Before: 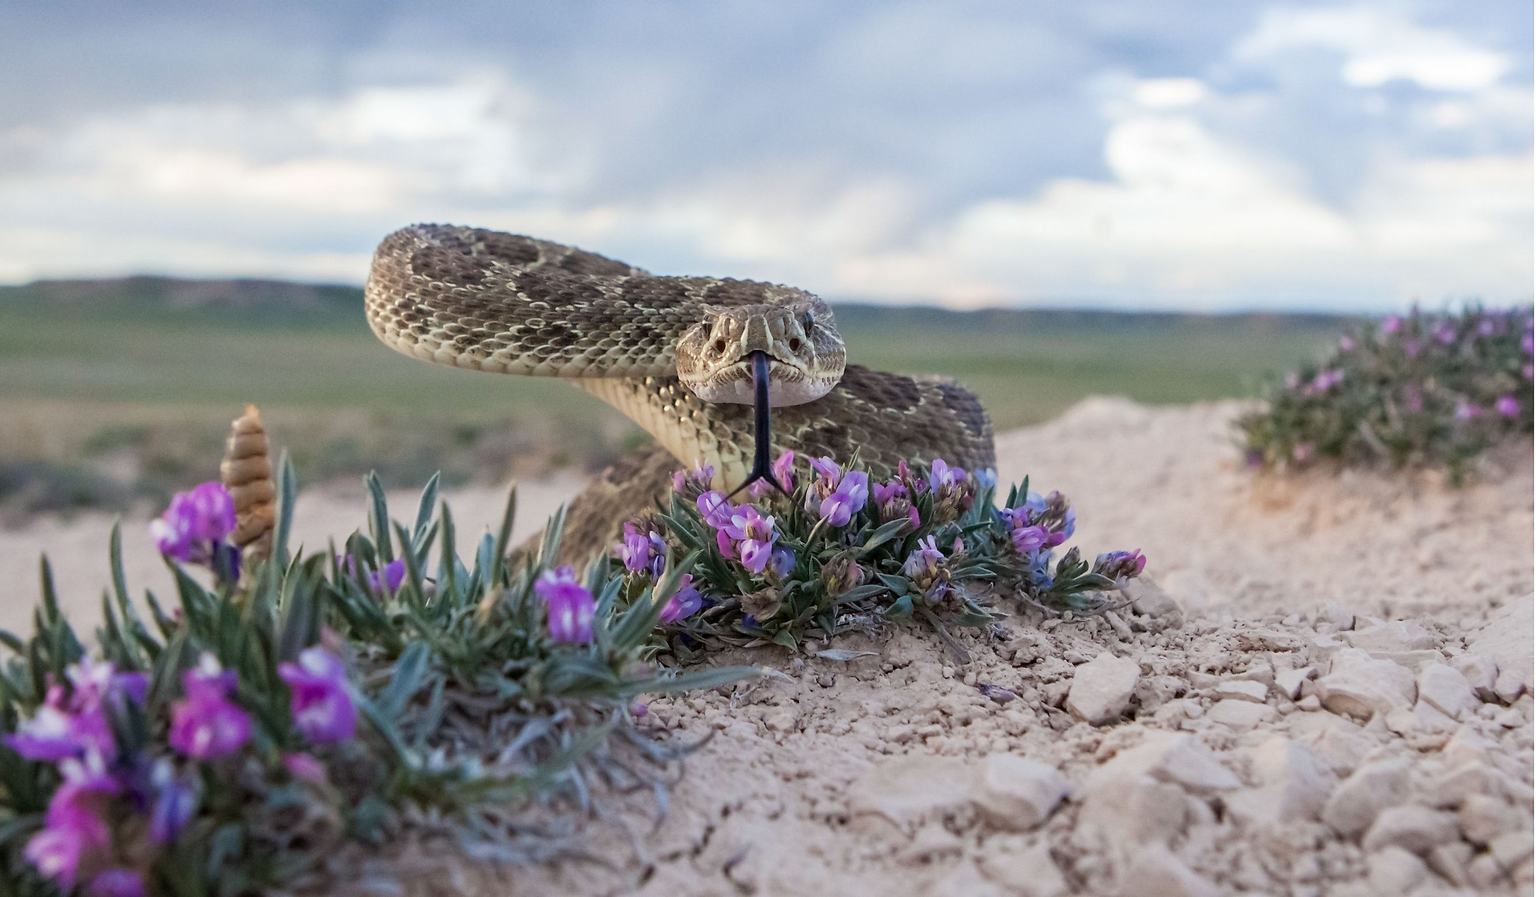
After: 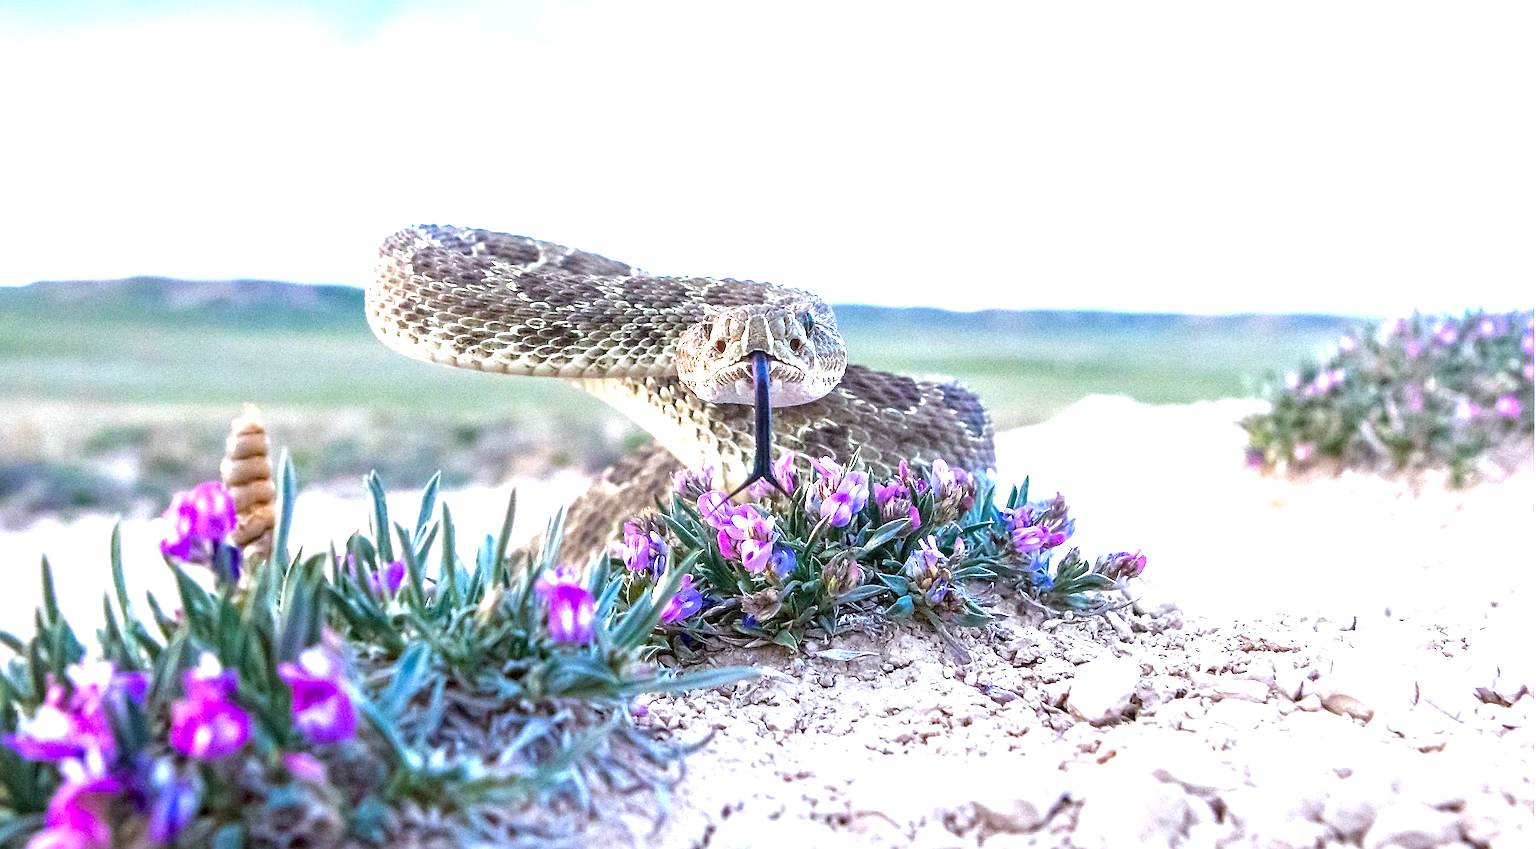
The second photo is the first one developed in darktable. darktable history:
exposure: black level correction 0, exposure 0.698 EV, compensate exposure bias true, compensate highlight preservation false
sharpen: on, module defaults
local contrast: on, module defaults
color balance rgb: linear chroma grading › shadows -8.457%, linear chroma grading › global chroma 9.884%, perceptual saturation grading › global saturation -0.095%, perceptual saturation grading › highlights -29.562%, perceptual saturation grading › mid-tones 29.75%, perceptual saturation grading › shadows 59.634%, perceptual brilliance grading › global brilliance 25.585%
crop and rotate: top 0.002%, bottom 5.274%
color calibration: gray › normalize channels true, illuminant as shot in camera, x 0.369, y 0.376, temperature 4328.03 K, gamut compression 0.009
